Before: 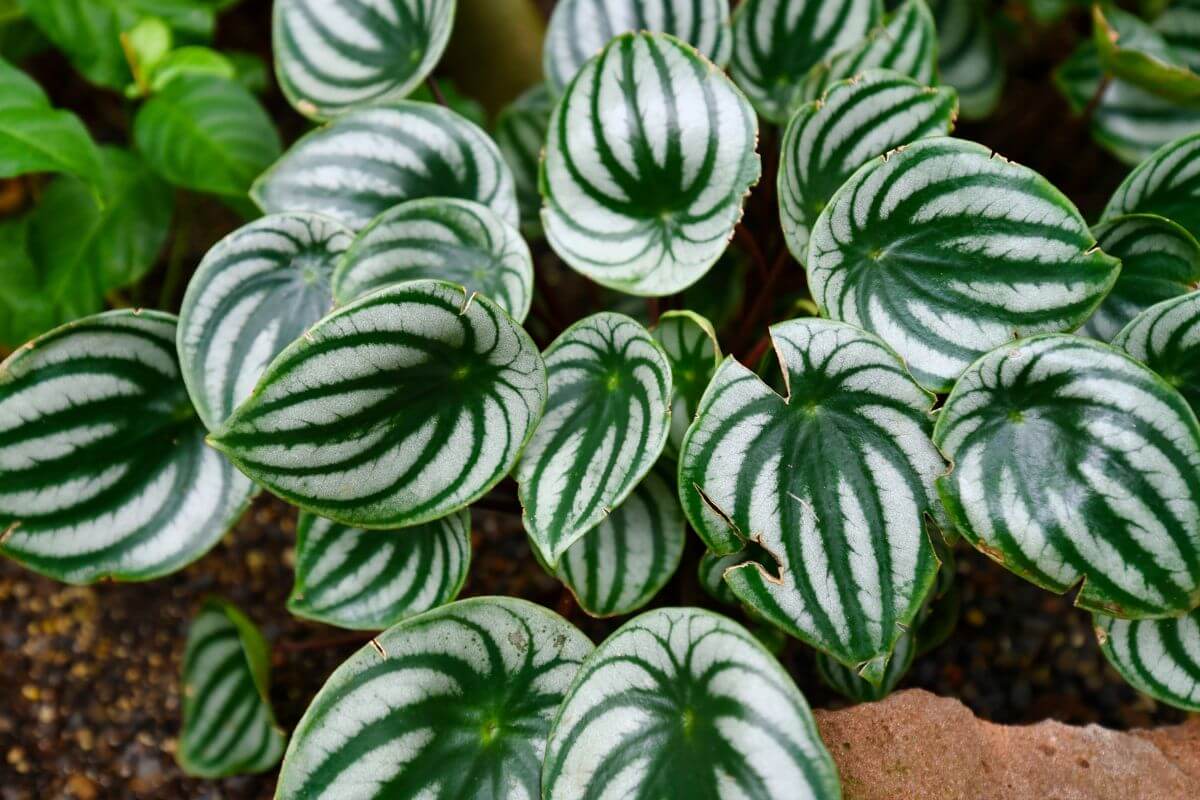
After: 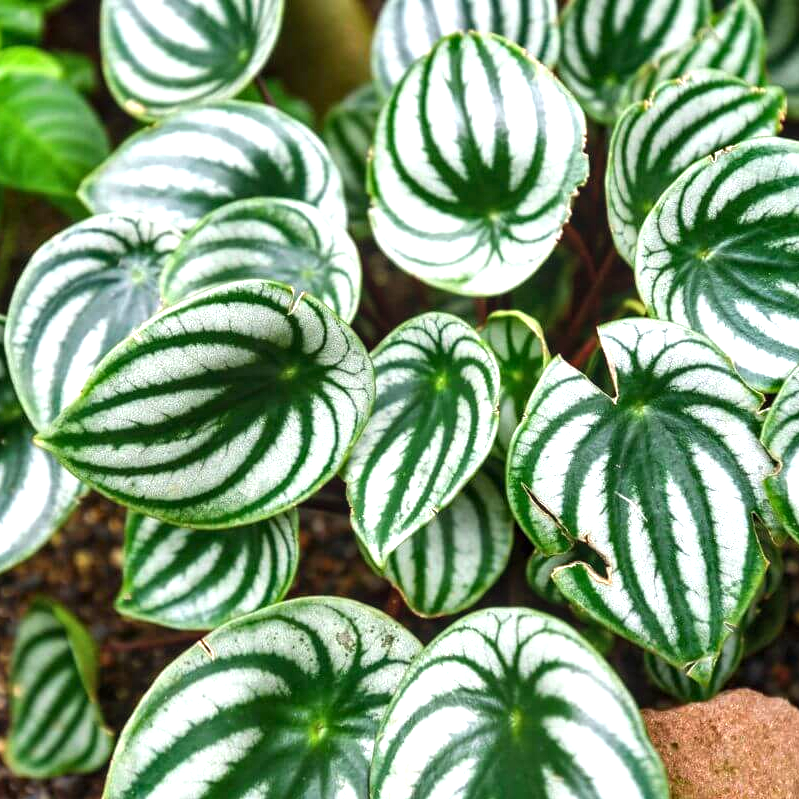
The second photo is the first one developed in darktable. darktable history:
crop and rotate: left 14.358%, right 18.978%
exposure: black level correction 0, exposure 0.895 EV, compensate highlight preservation false
local contrast: detail 130%
